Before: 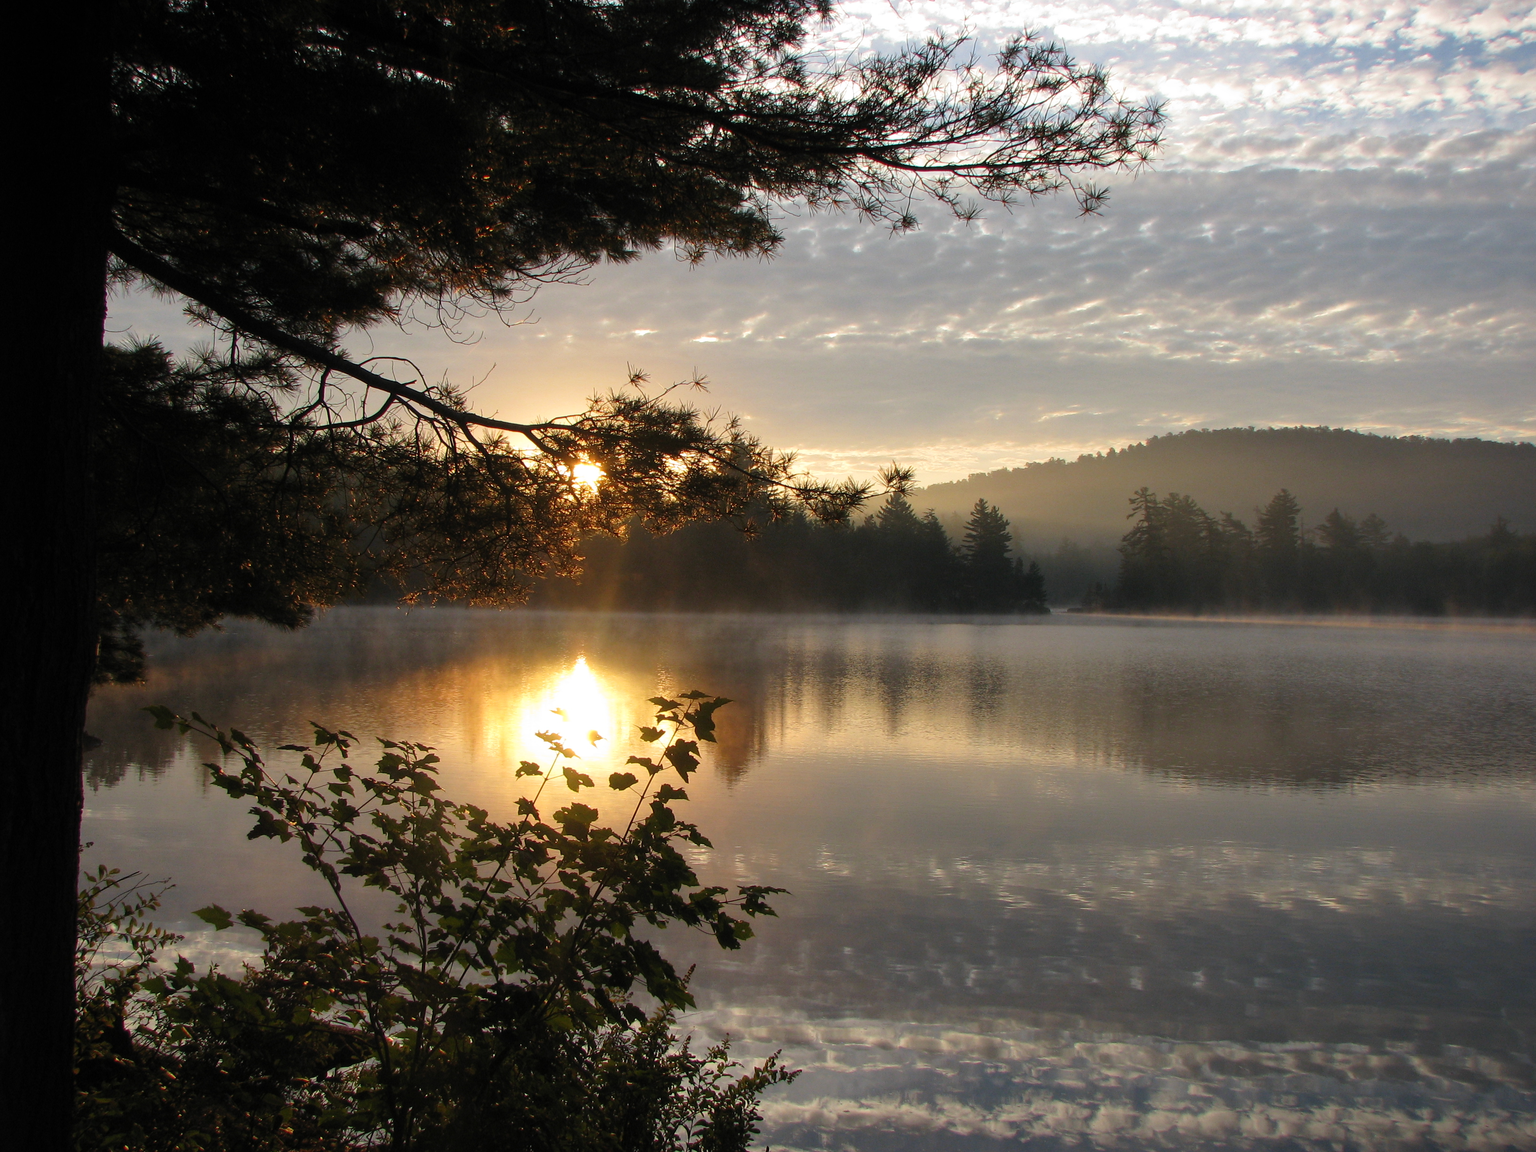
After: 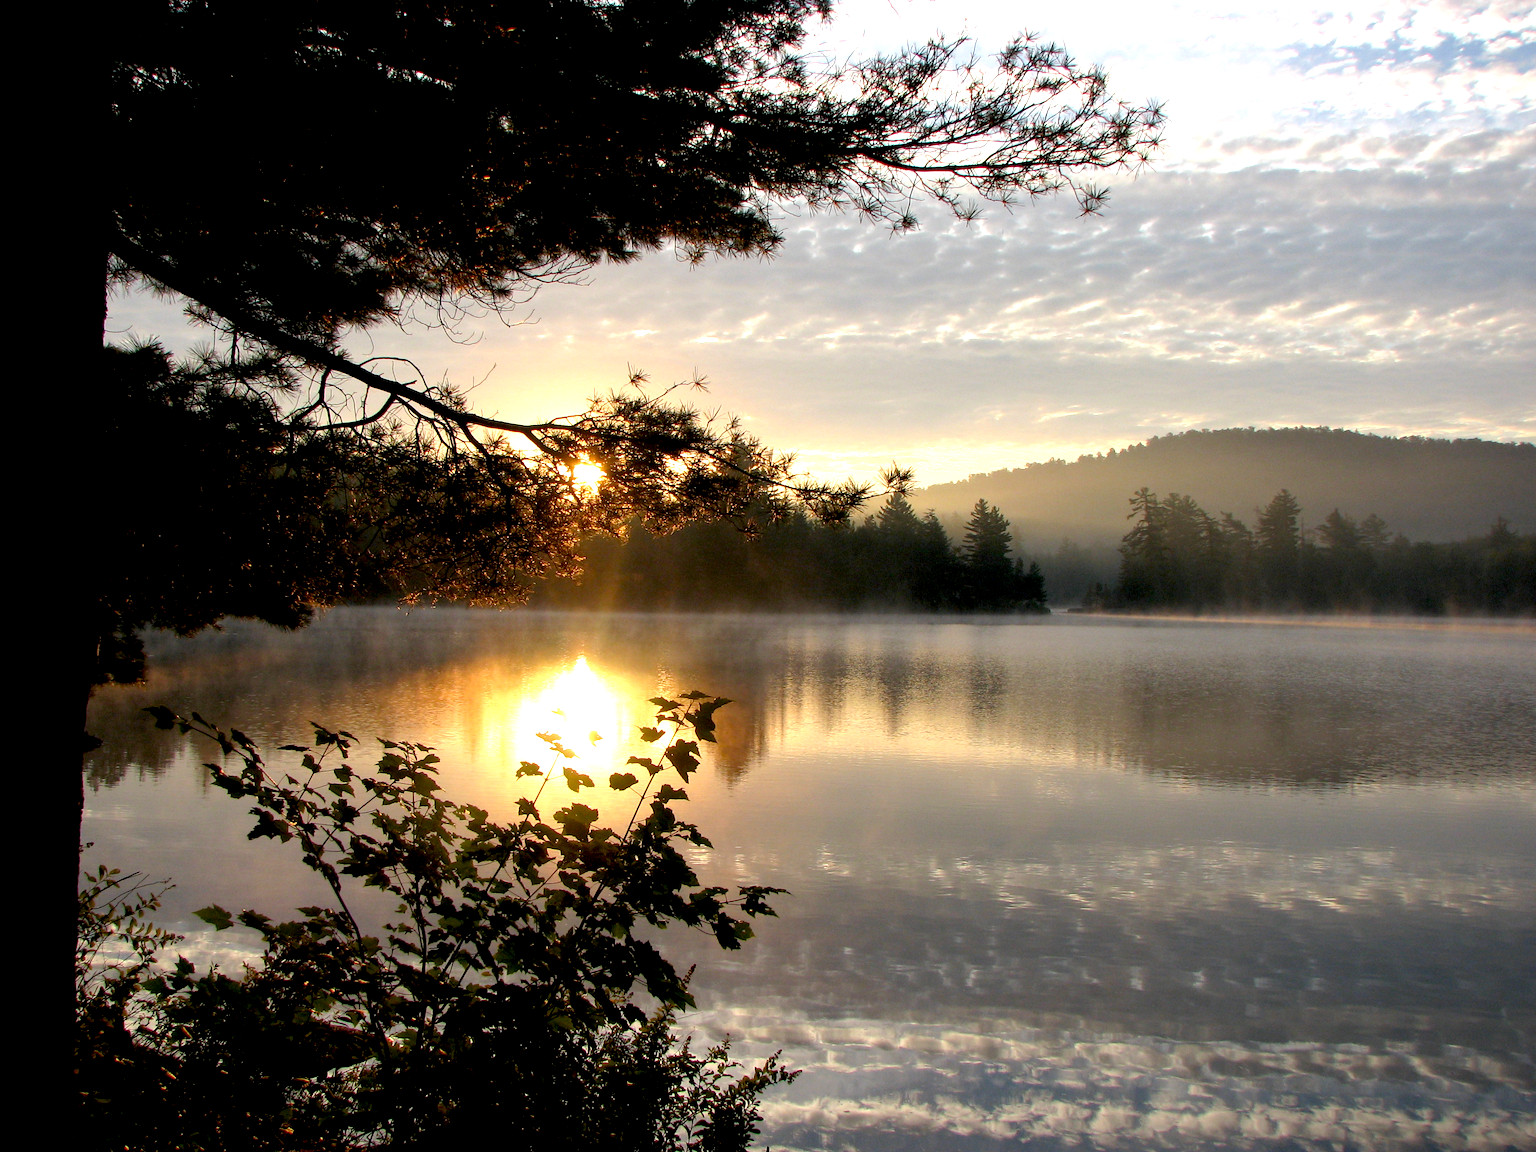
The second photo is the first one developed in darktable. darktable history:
tone equalizer: on, module defaults
exposure: black level correction 0.012, exposure 0.7 EV, compensate exposure bias true, compensate highlight preservation false
white balance: emerald 1
